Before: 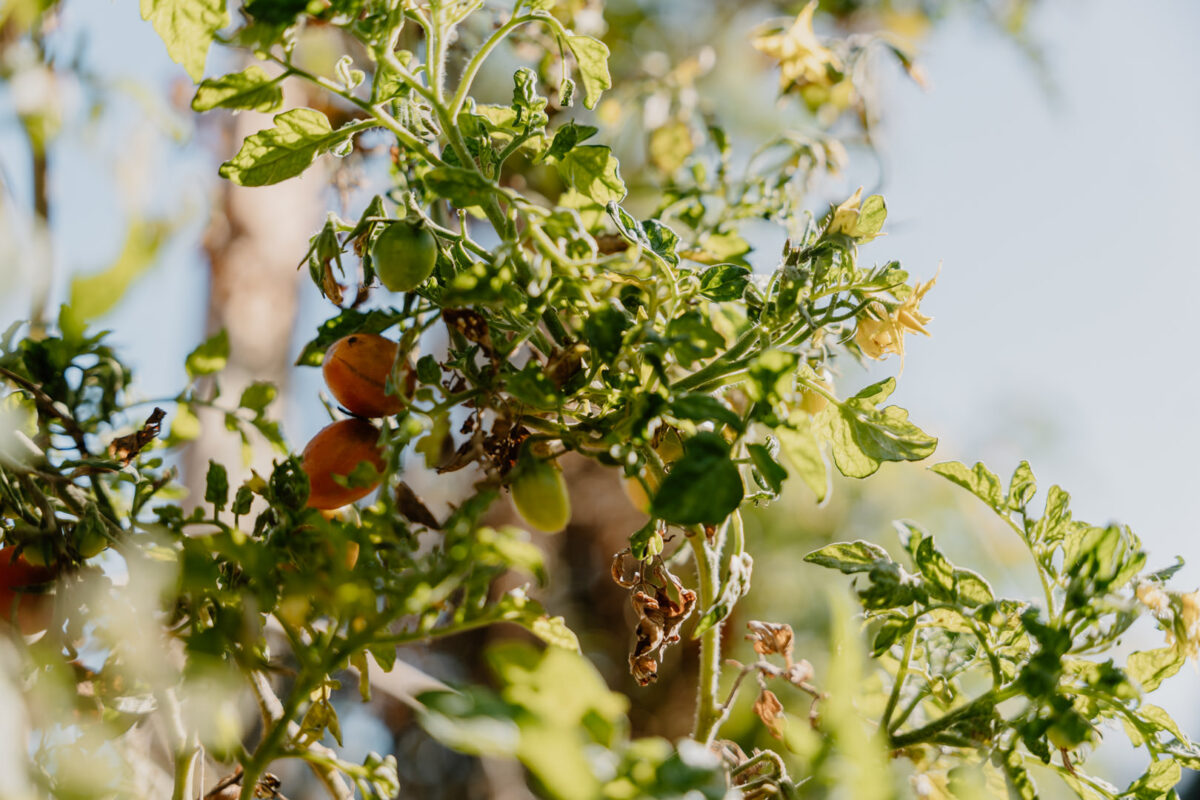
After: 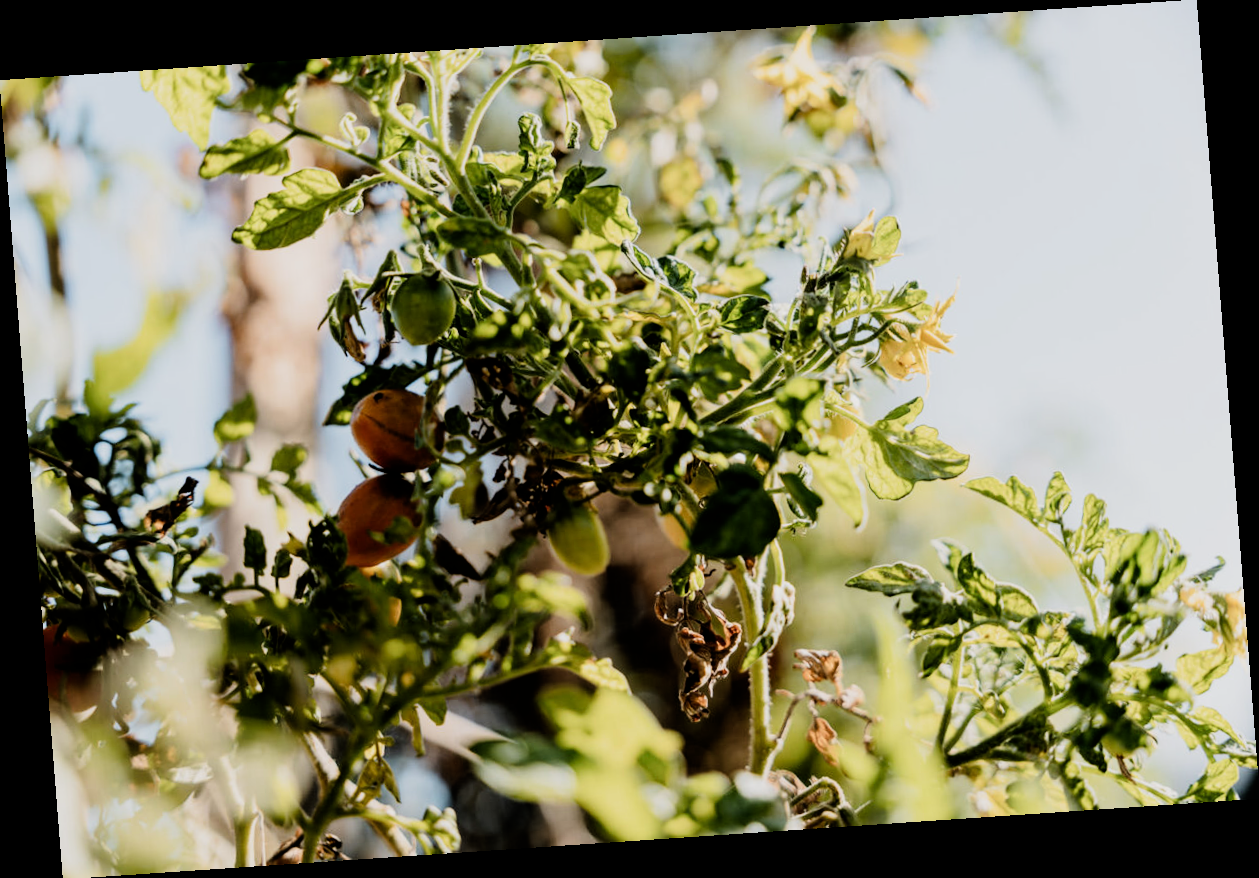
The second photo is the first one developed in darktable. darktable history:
rotate and perspective: rotation -4.2°, shear 0.006, automatic cropping off
filmic rgb: black relative exposure -5 EV, white relative exposure 3.5 EV, hardness 3.19, contrast 1.5, highlights saturation mix -50%
